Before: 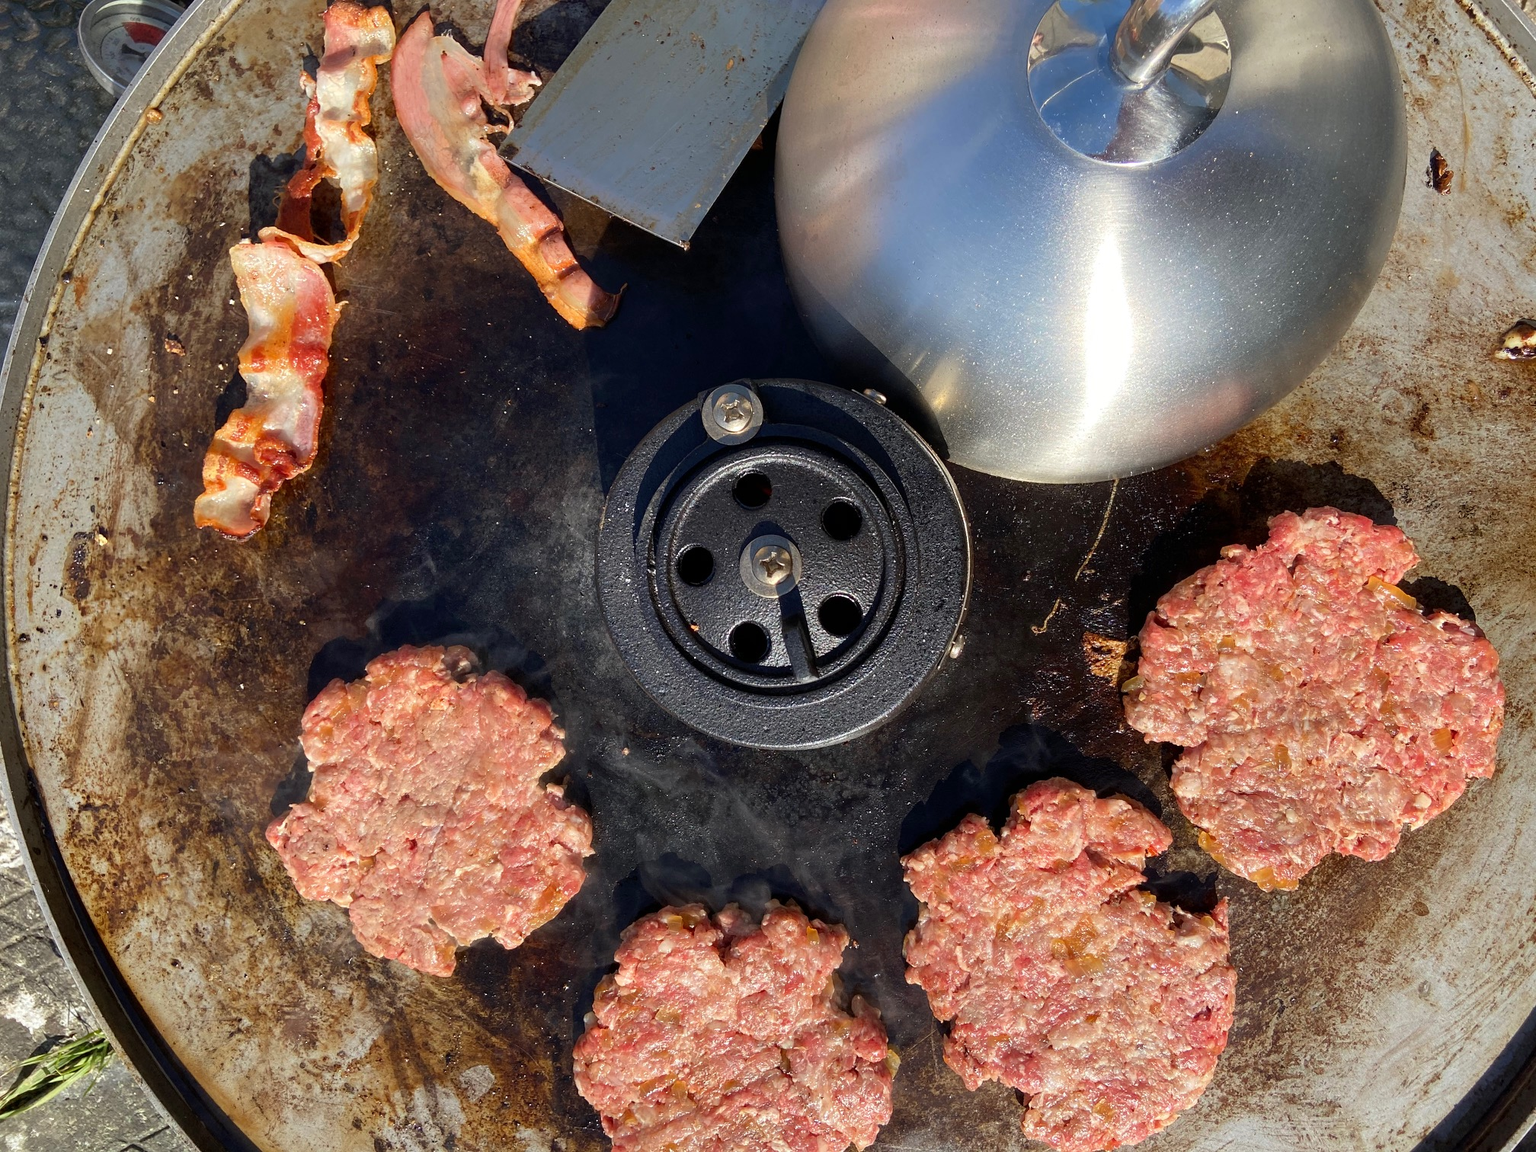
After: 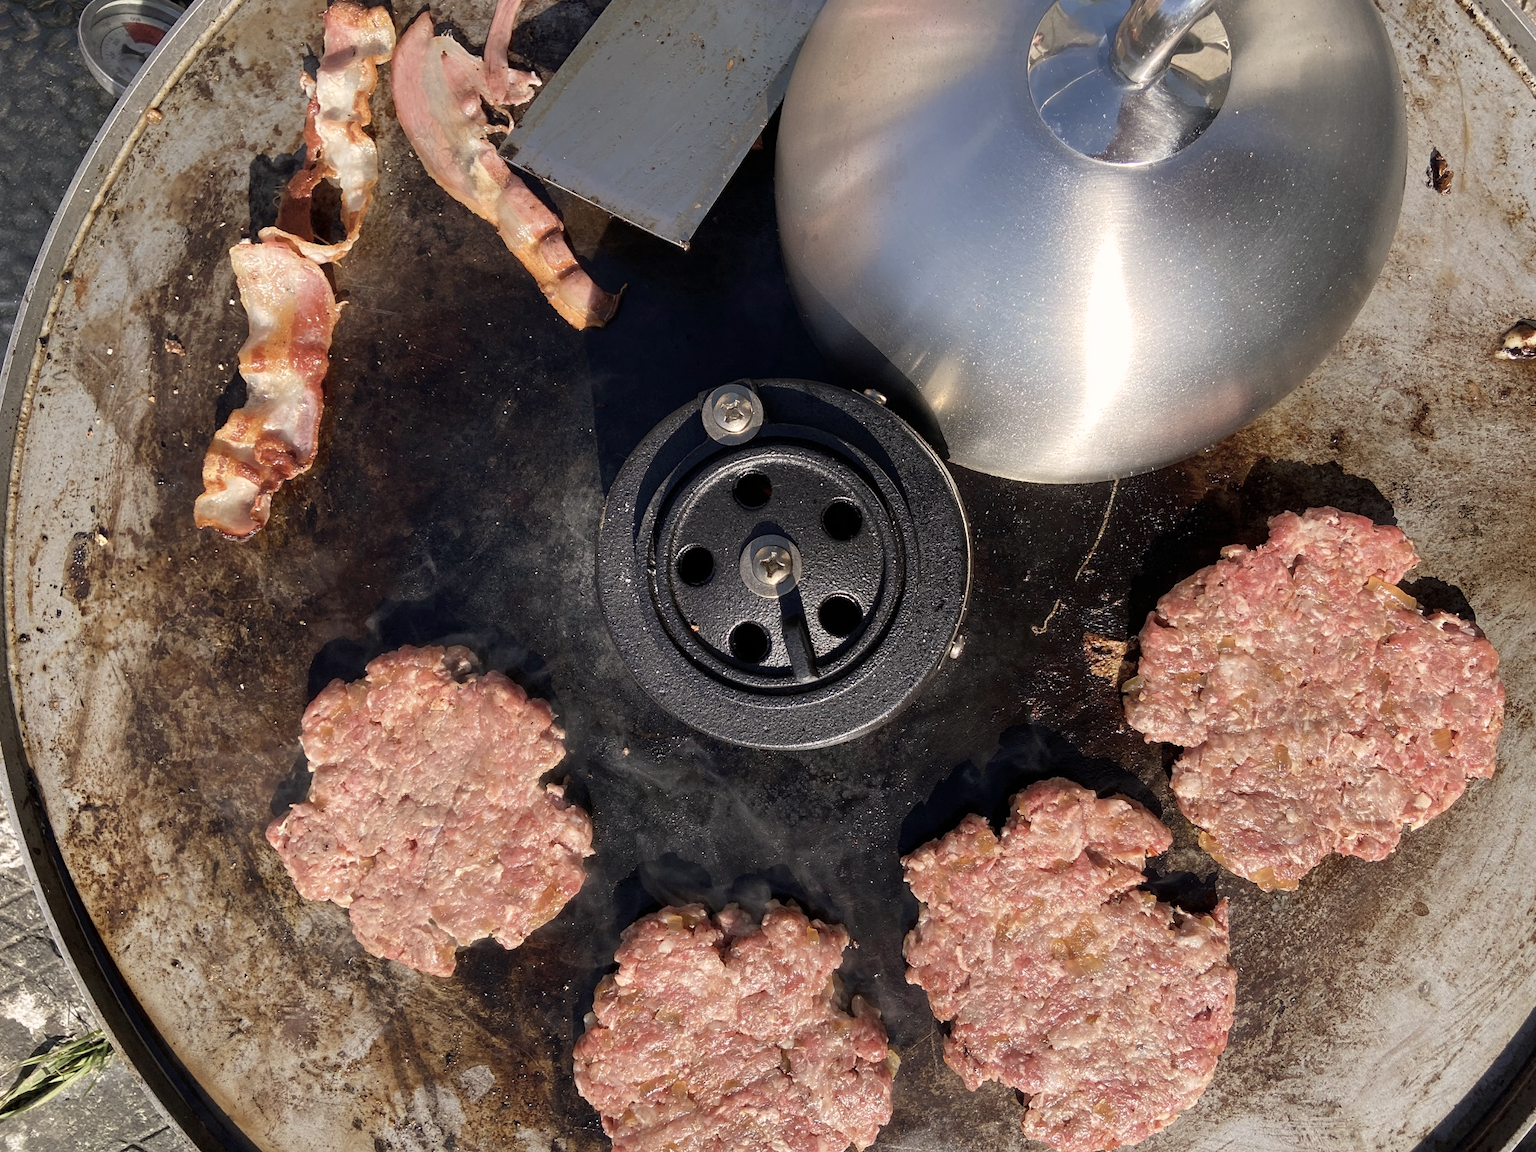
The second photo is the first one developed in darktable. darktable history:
color correction: highlights a* 5.54, highlights b* 5.24, saturation 0.636
